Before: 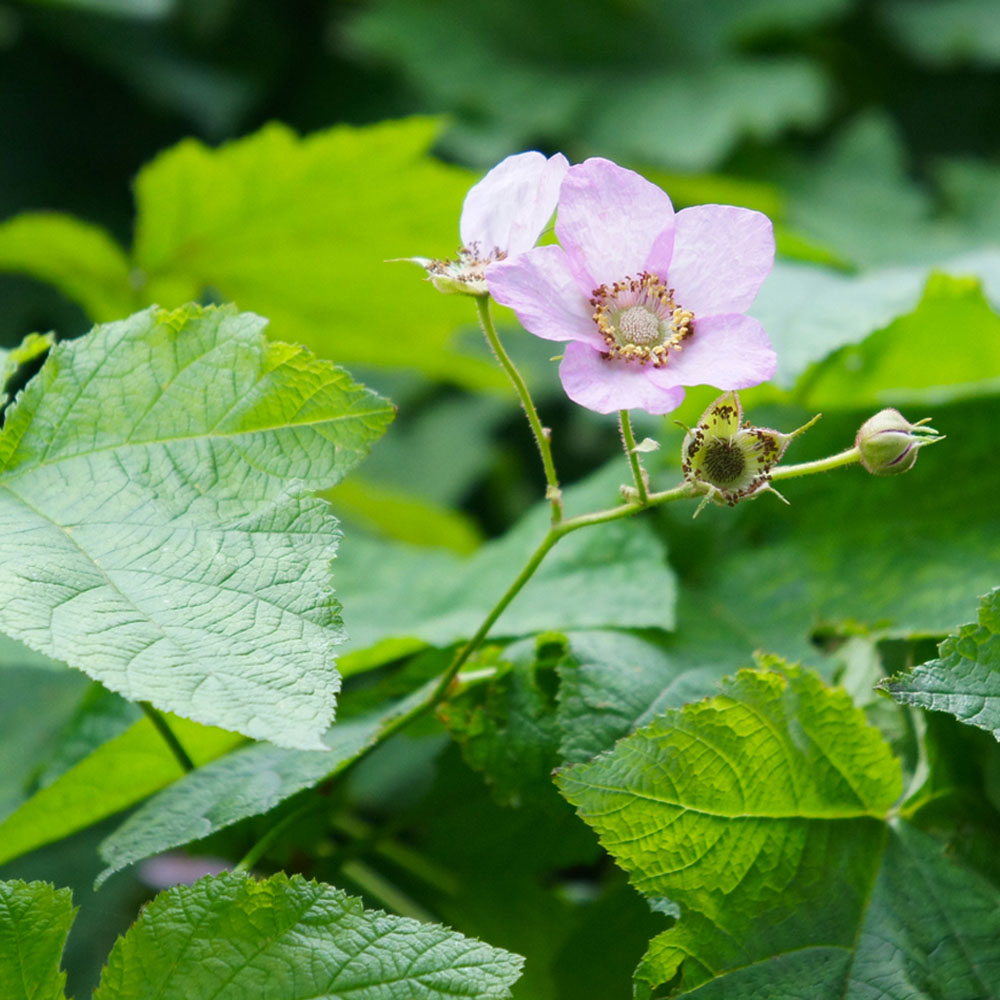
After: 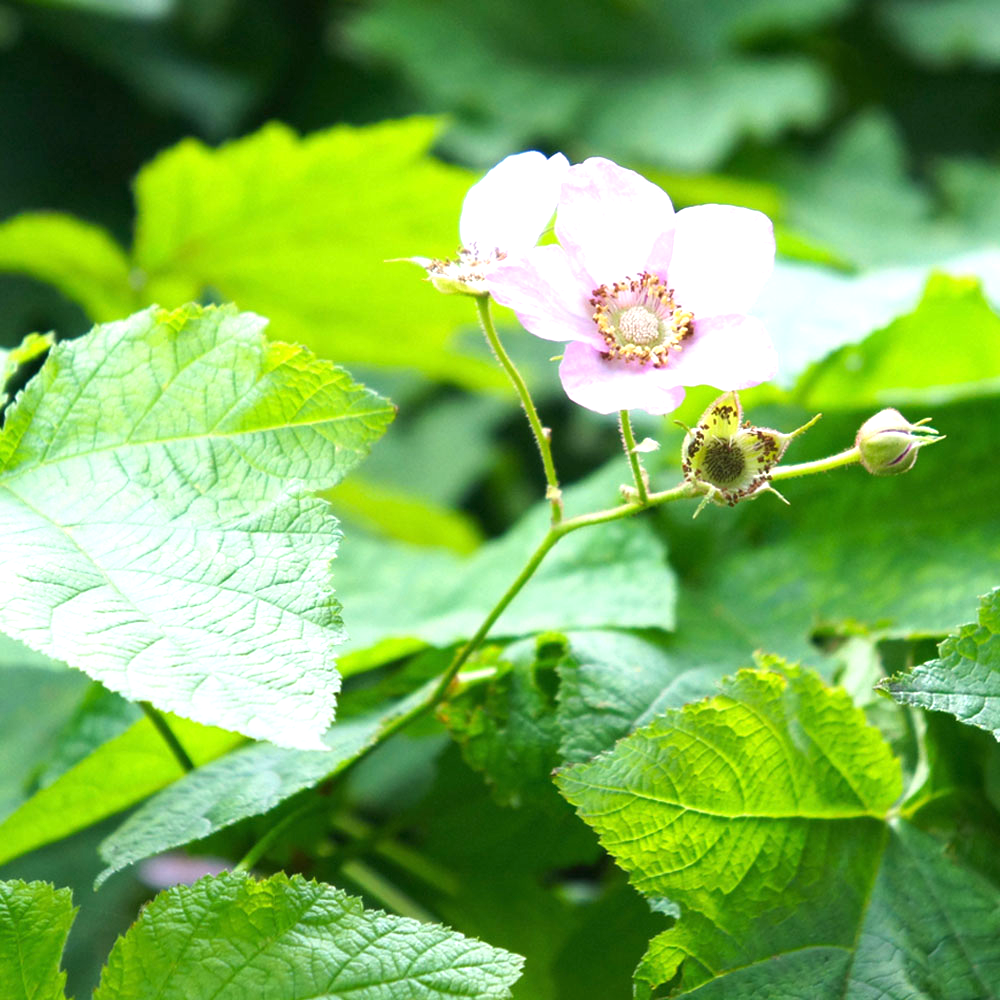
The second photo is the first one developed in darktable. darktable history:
exposure: black level correction 0, exposure 0.845 EV, compensate highlight preservation false
